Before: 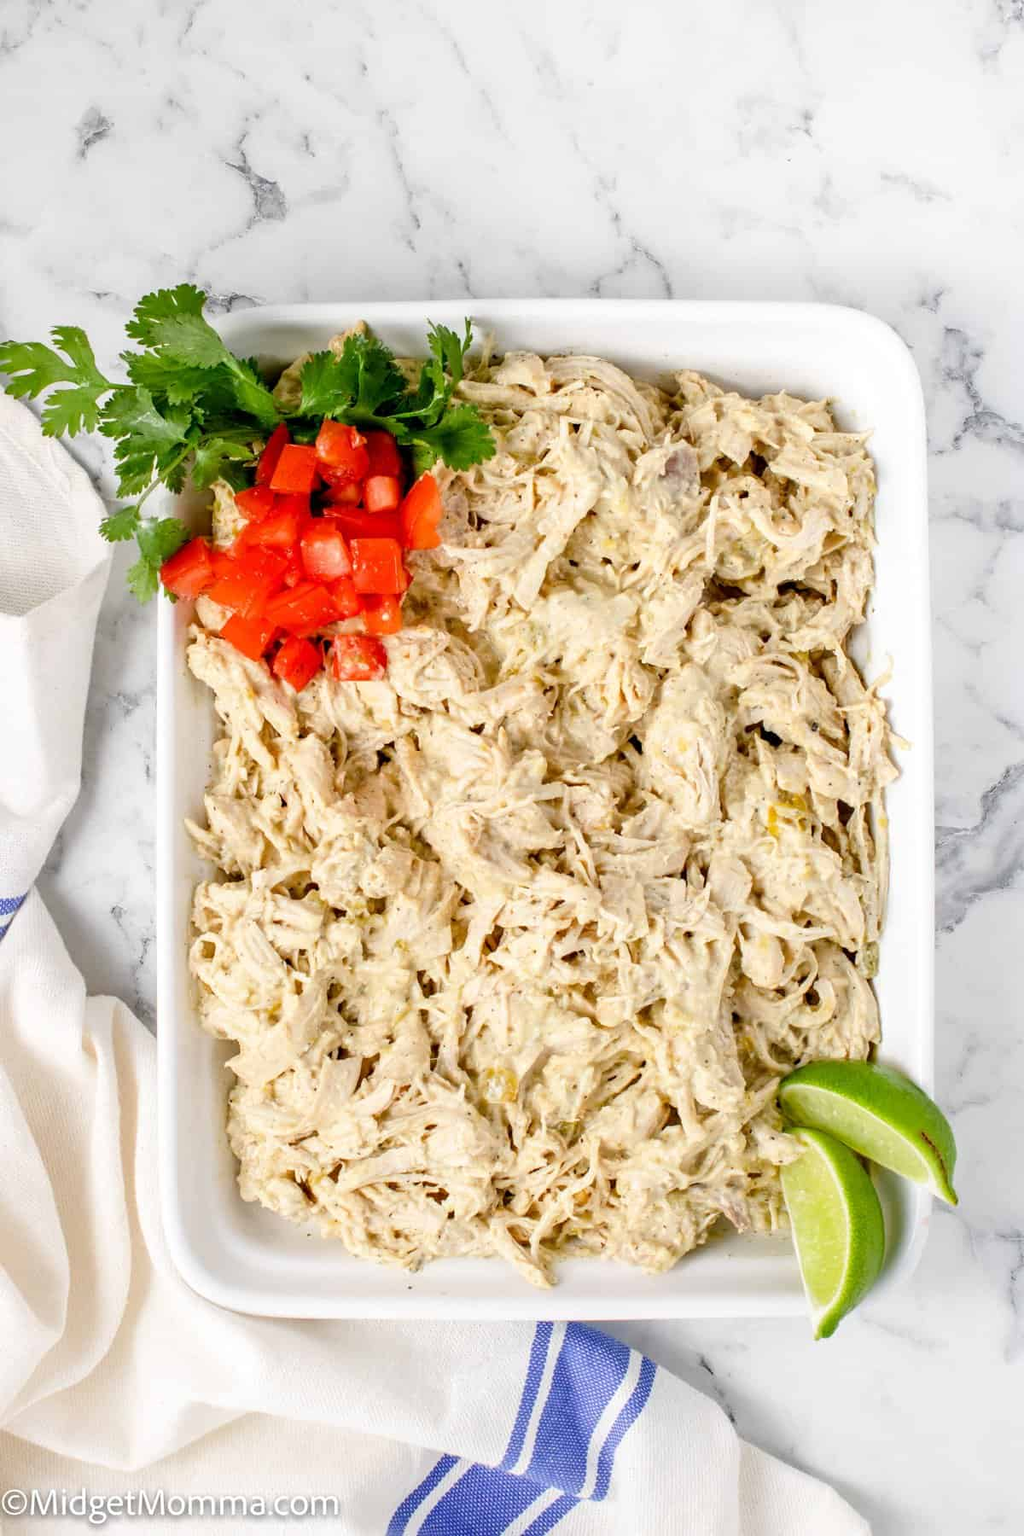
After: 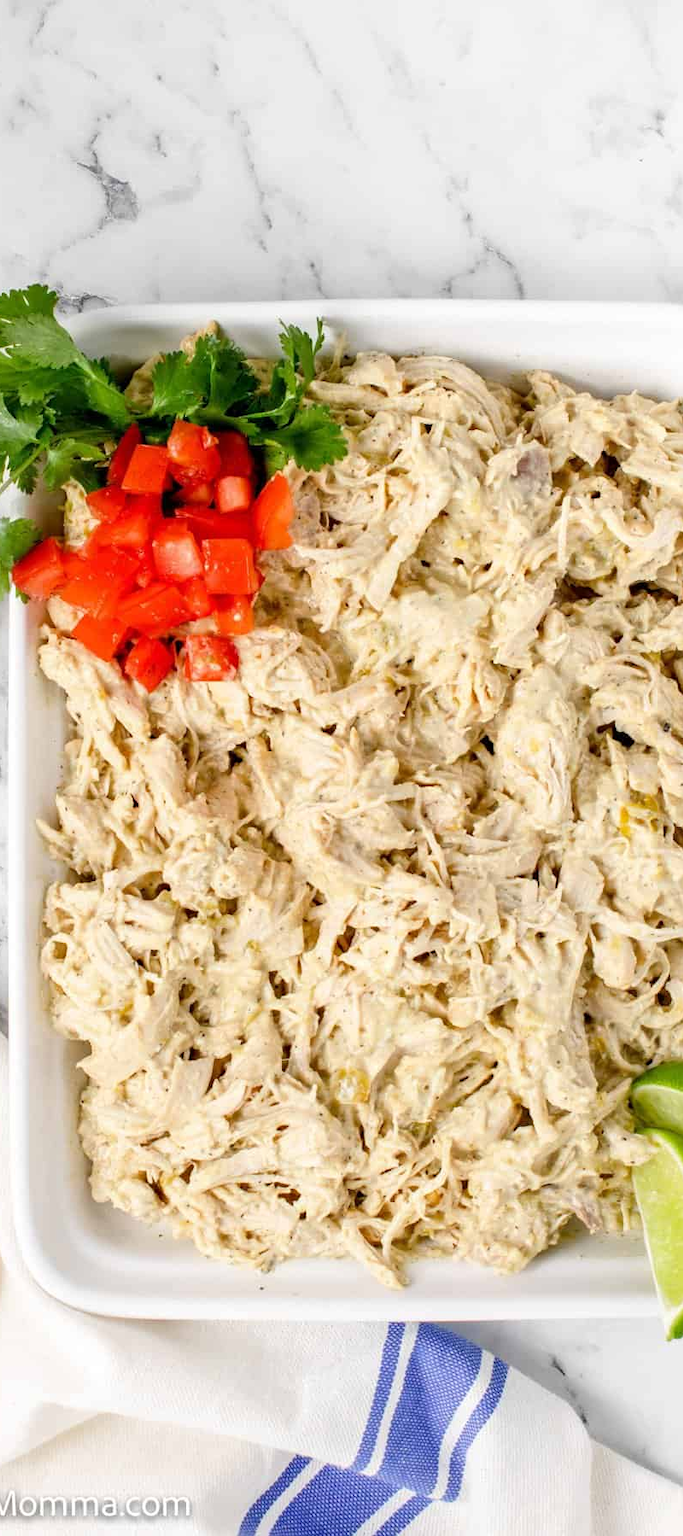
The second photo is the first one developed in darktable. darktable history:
crop and rotate: left 14.508%, right 18.779%
